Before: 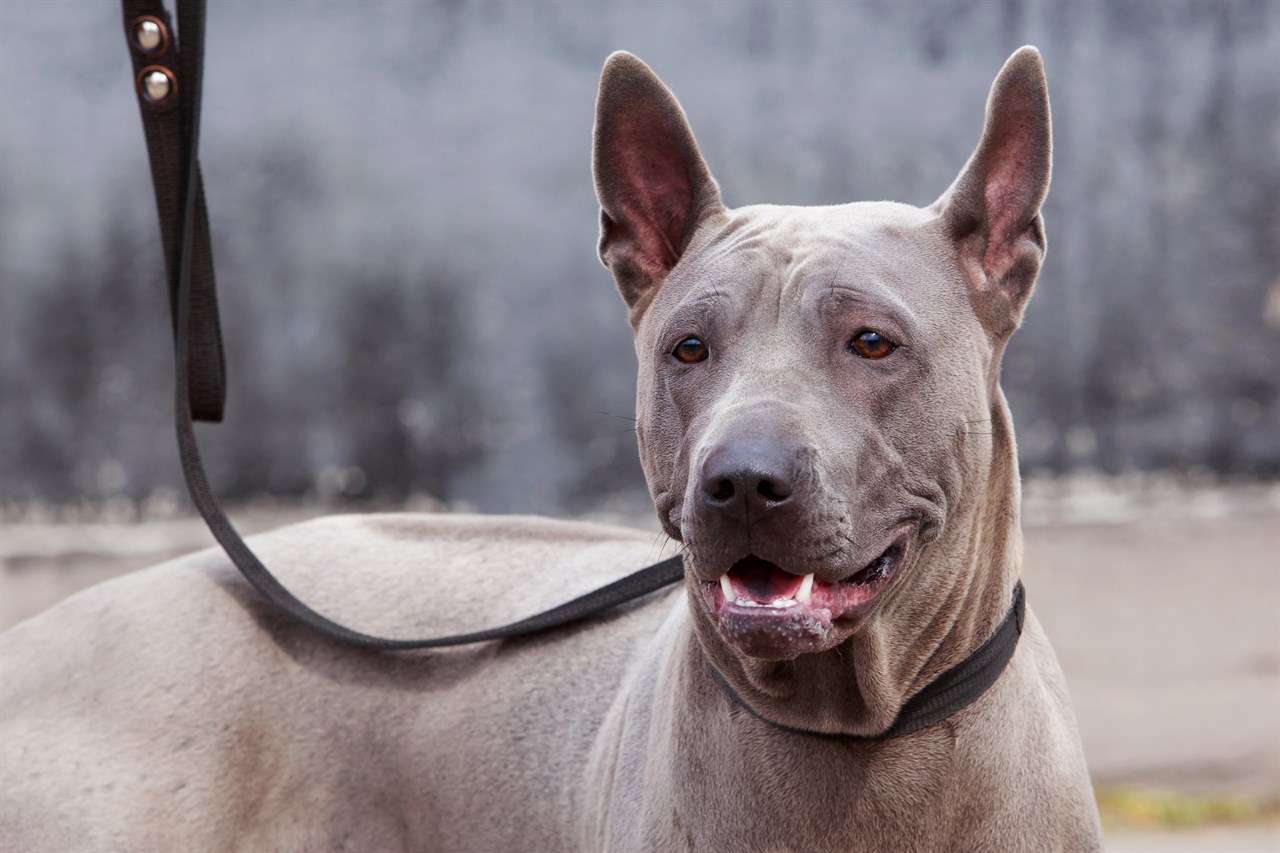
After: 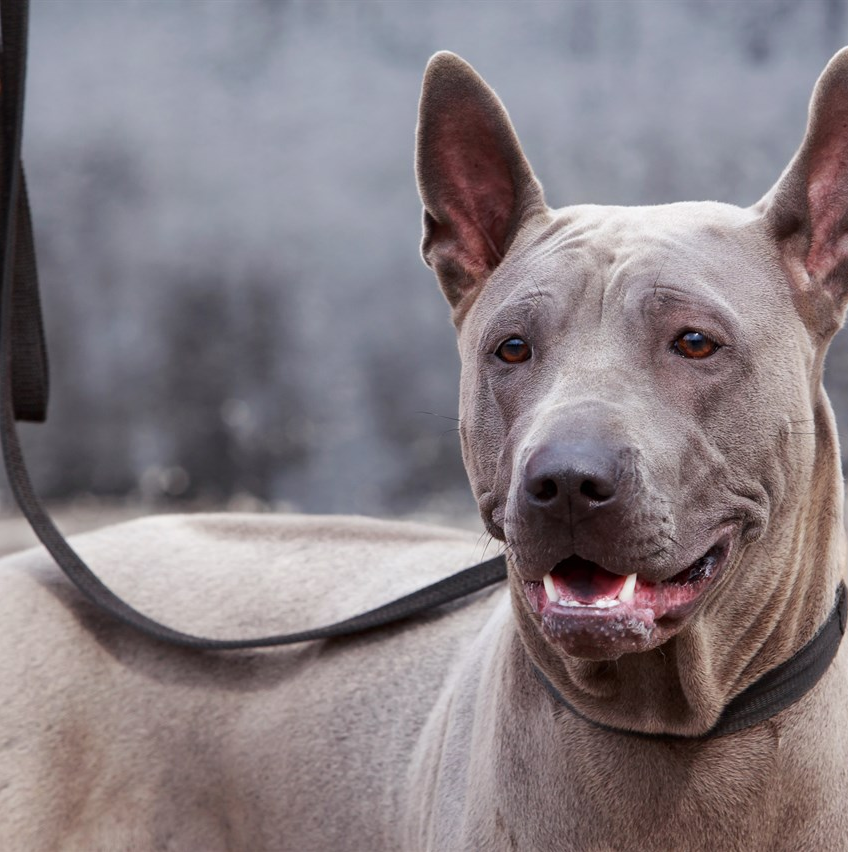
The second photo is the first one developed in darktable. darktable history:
crop and rotate: left 13.906%, right 19.801%
